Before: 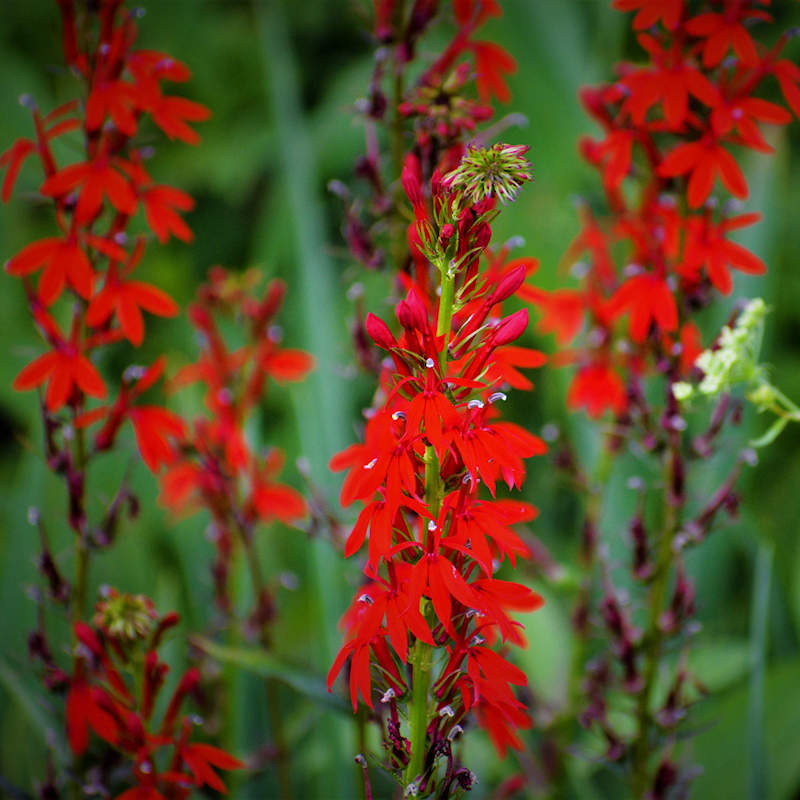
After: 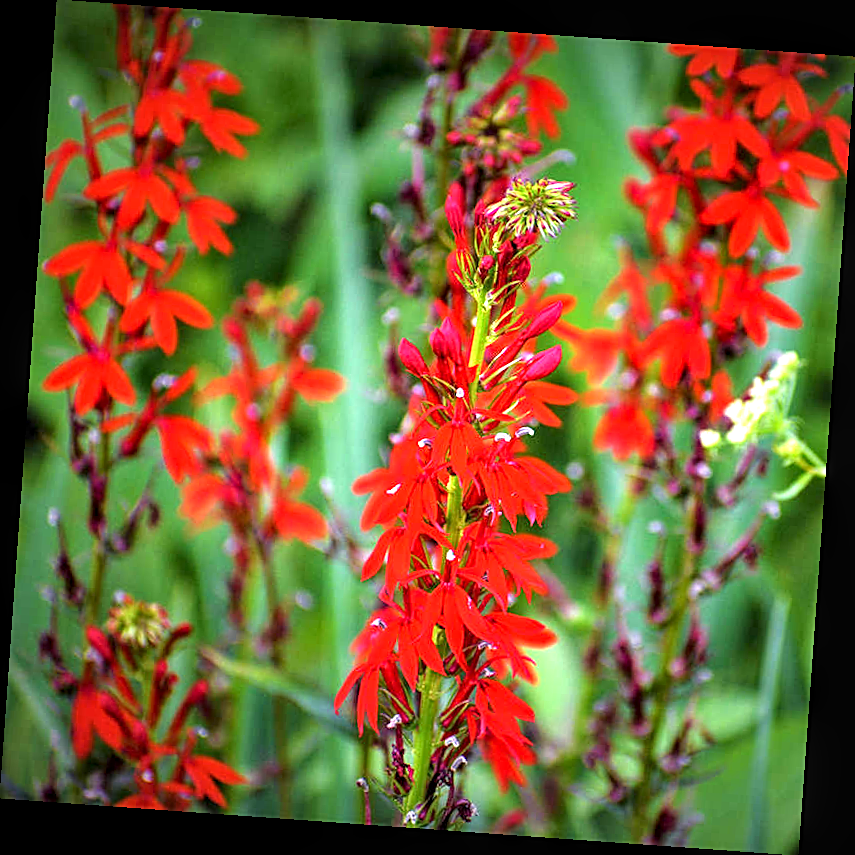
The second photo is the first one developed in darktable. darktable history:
sharpen: on, module defaults
local contrast: on, module defaults
exposure: black level correction 0, exposure 1.3 EV, compensate highlight preservation false
rotate and perspective: rotation 4.1°, automatic cropping off
